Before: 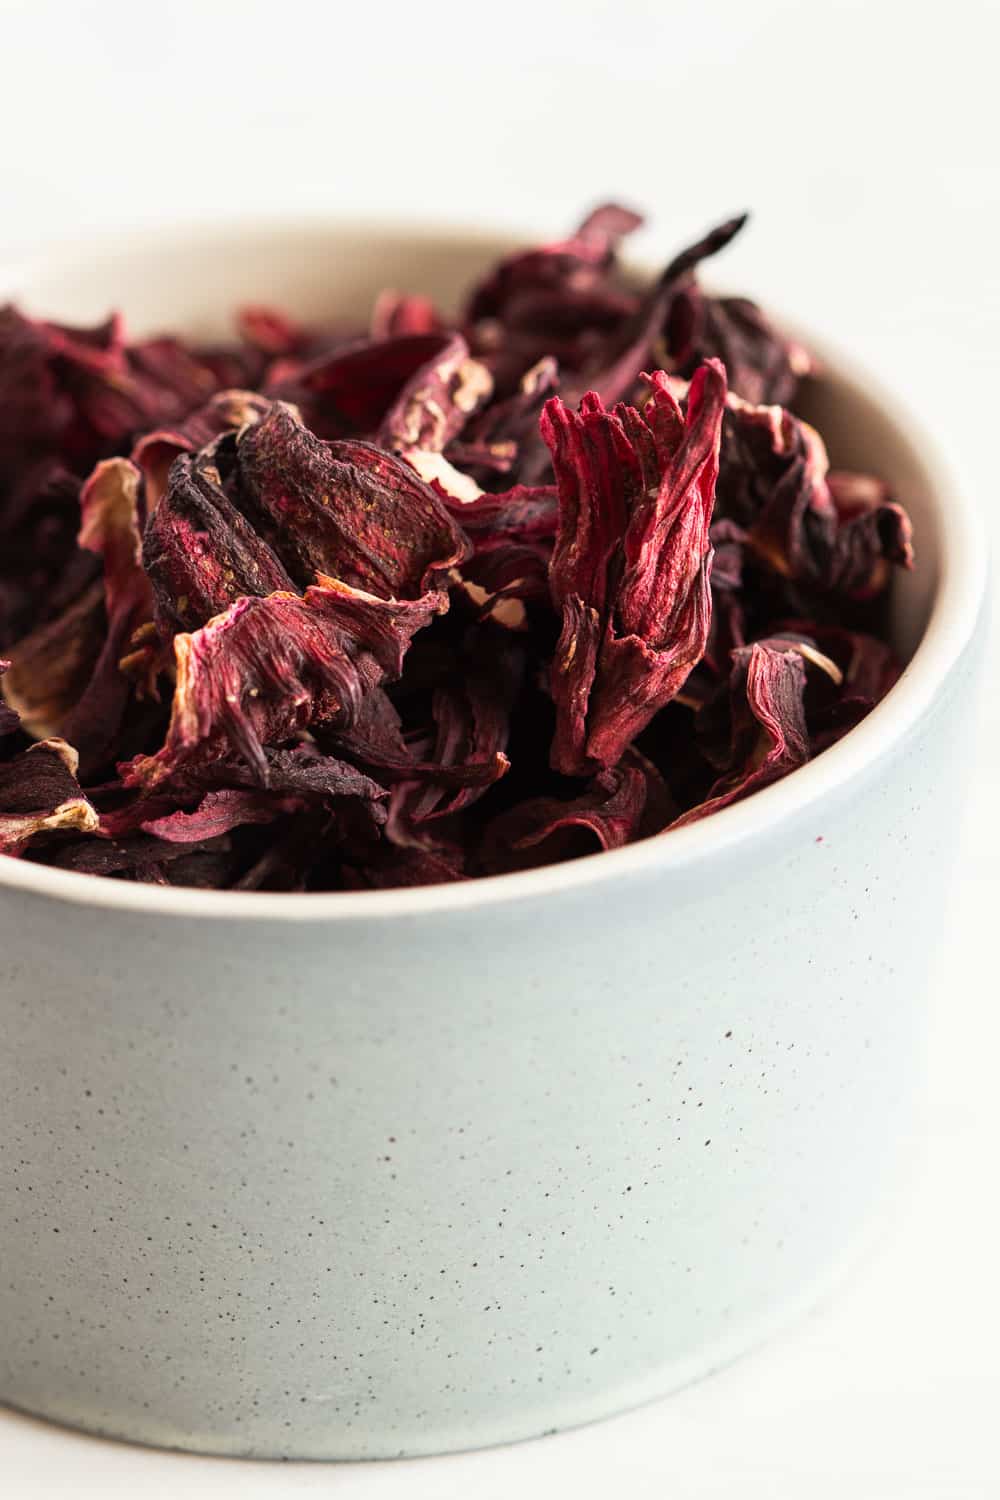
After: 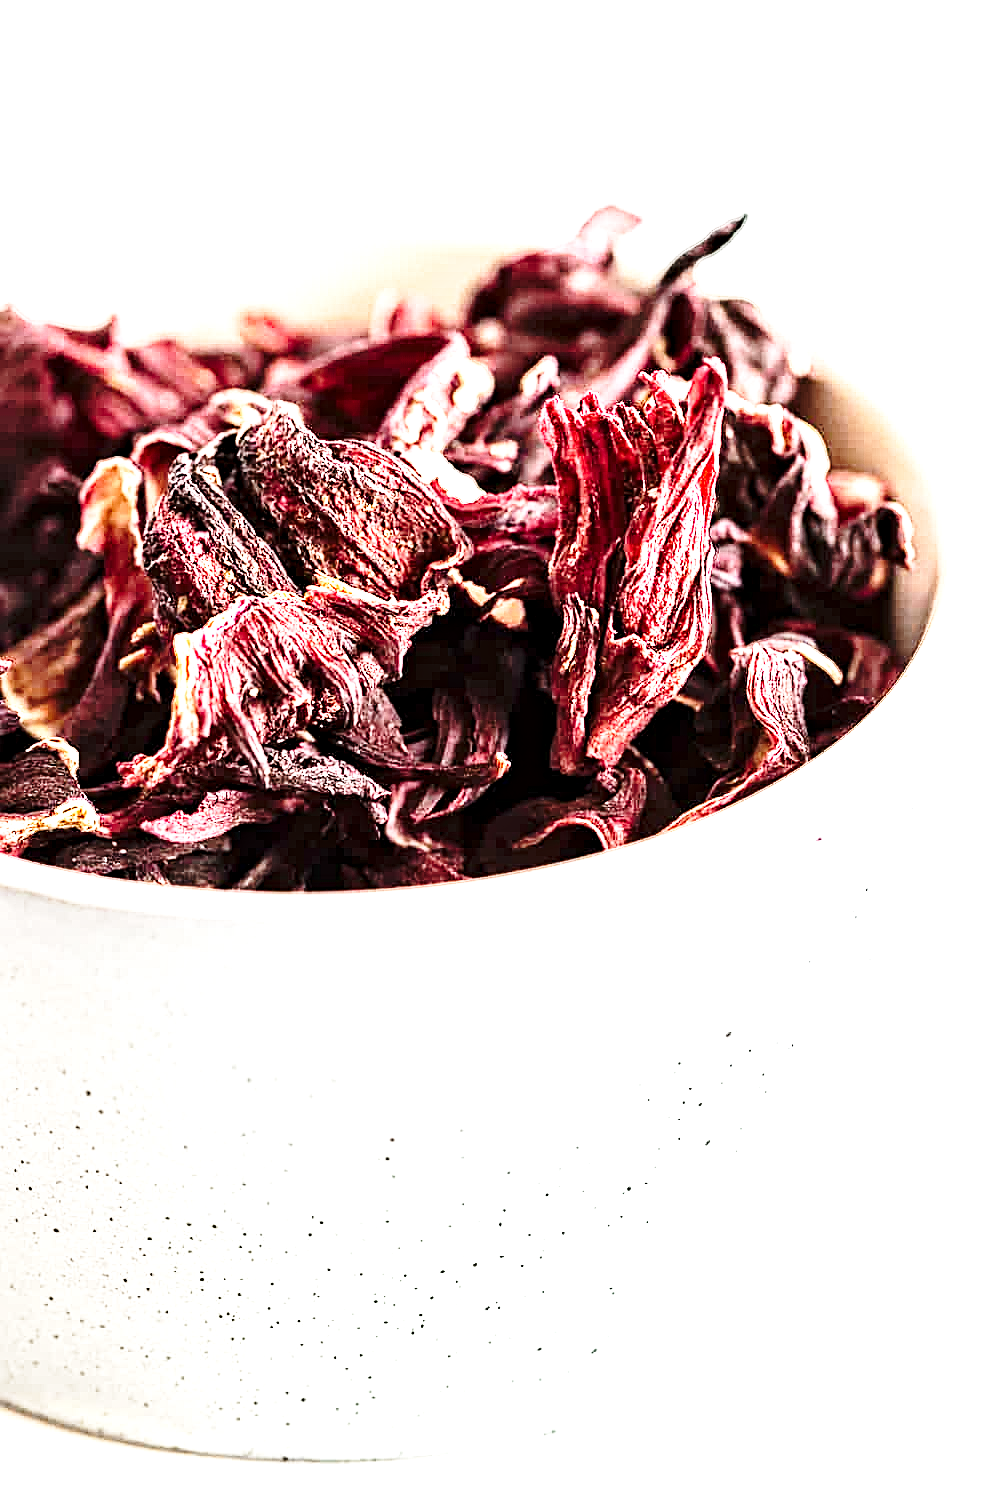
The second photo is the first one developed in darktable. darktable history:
contrast equalizer: octaves 7, y [[0.5, 0.542, 0.583, 0.625, 0.667, 0.708], [0.5 ×6], [0.5 ×6], [0 ×6], [0 ×6]]
exposure: black level correction 0, exposure 1.379 EV, compensate exposure bias true, compensate highlight preservation false
sharpen: on, module defaults
rgb levels: preserve colors max RGB
tone equalizer: -8 EV -0.417 EV, -7 EV -0.389 EV, -6 EV -0.333 EV, -5 EV -0.222 EV, -3 EV 0.222 EV, -2 EV 0.333 EV, -1 EV 0.389 EV, +0 EV 0.417 EV, edges refinement/feathering 500, mask exposure compensation -1.57 EV, preserve details no
base curve: curves: ch0 [(0, 0) (0.028, 0.03) (0.121, 0.232) (0.46, 0.748) (0.859, 0.968) (1, 1)], preserve colors none
